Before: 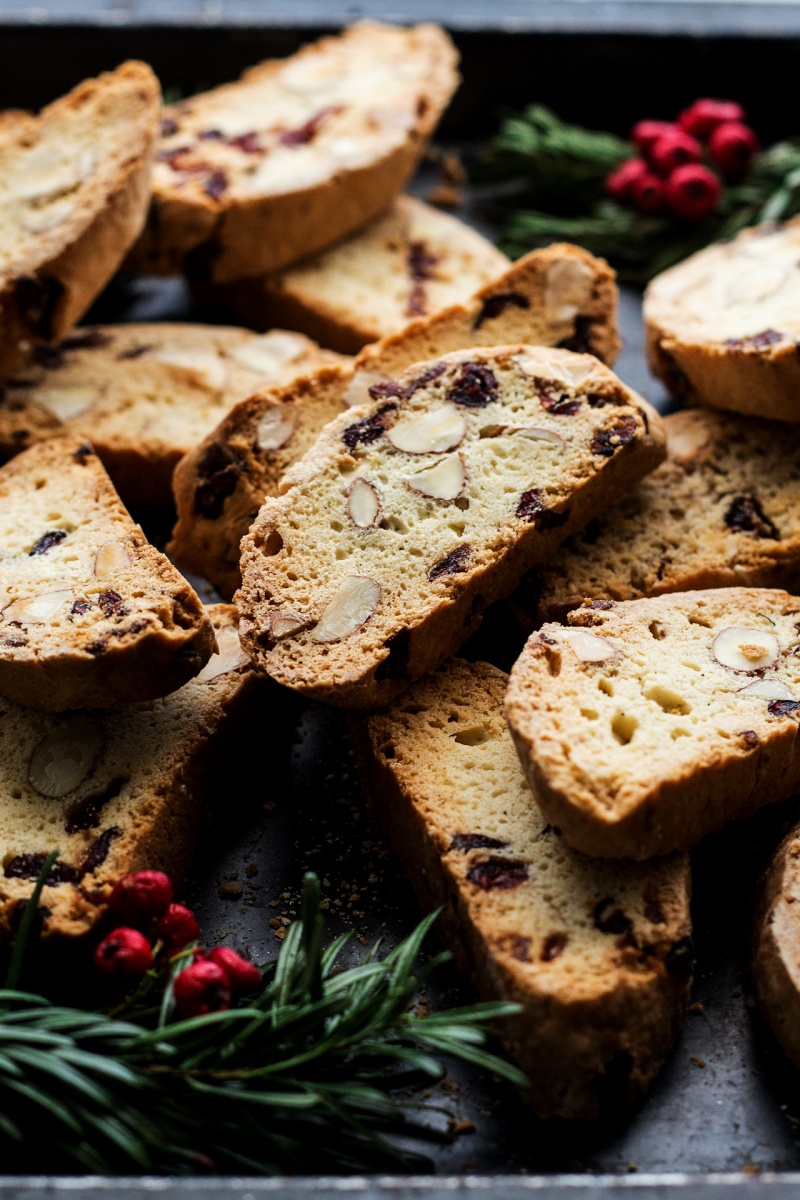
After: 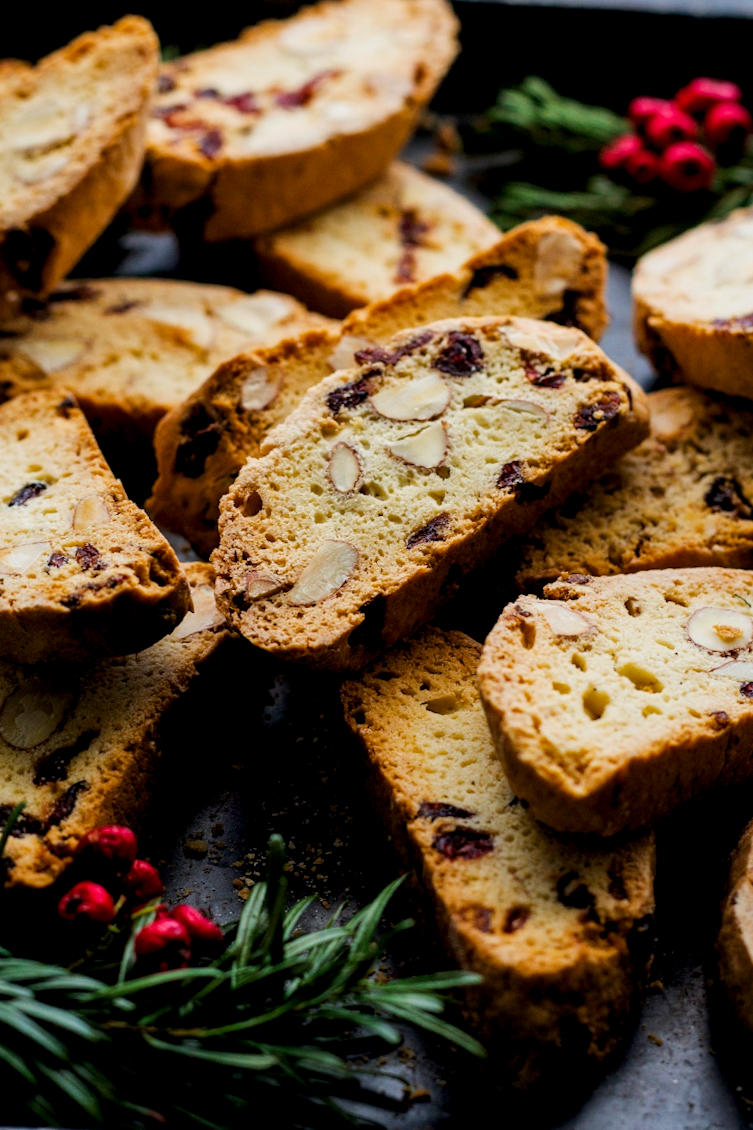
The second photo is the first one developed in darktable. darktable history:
color balance rgb: highlights gain › chroma 0.168%, highlights gain › hue 332.23°, global offset › luminance -0.294%, global offset › hue 259.9°, perceptual saturation grading › global saturation 25.322%, contrast -10.176%
crop and rotate: angle -2.39°
local contrast: mode bilateral grid, contrast 20, coarseness 50, detail 119%, midtone range 0.2
